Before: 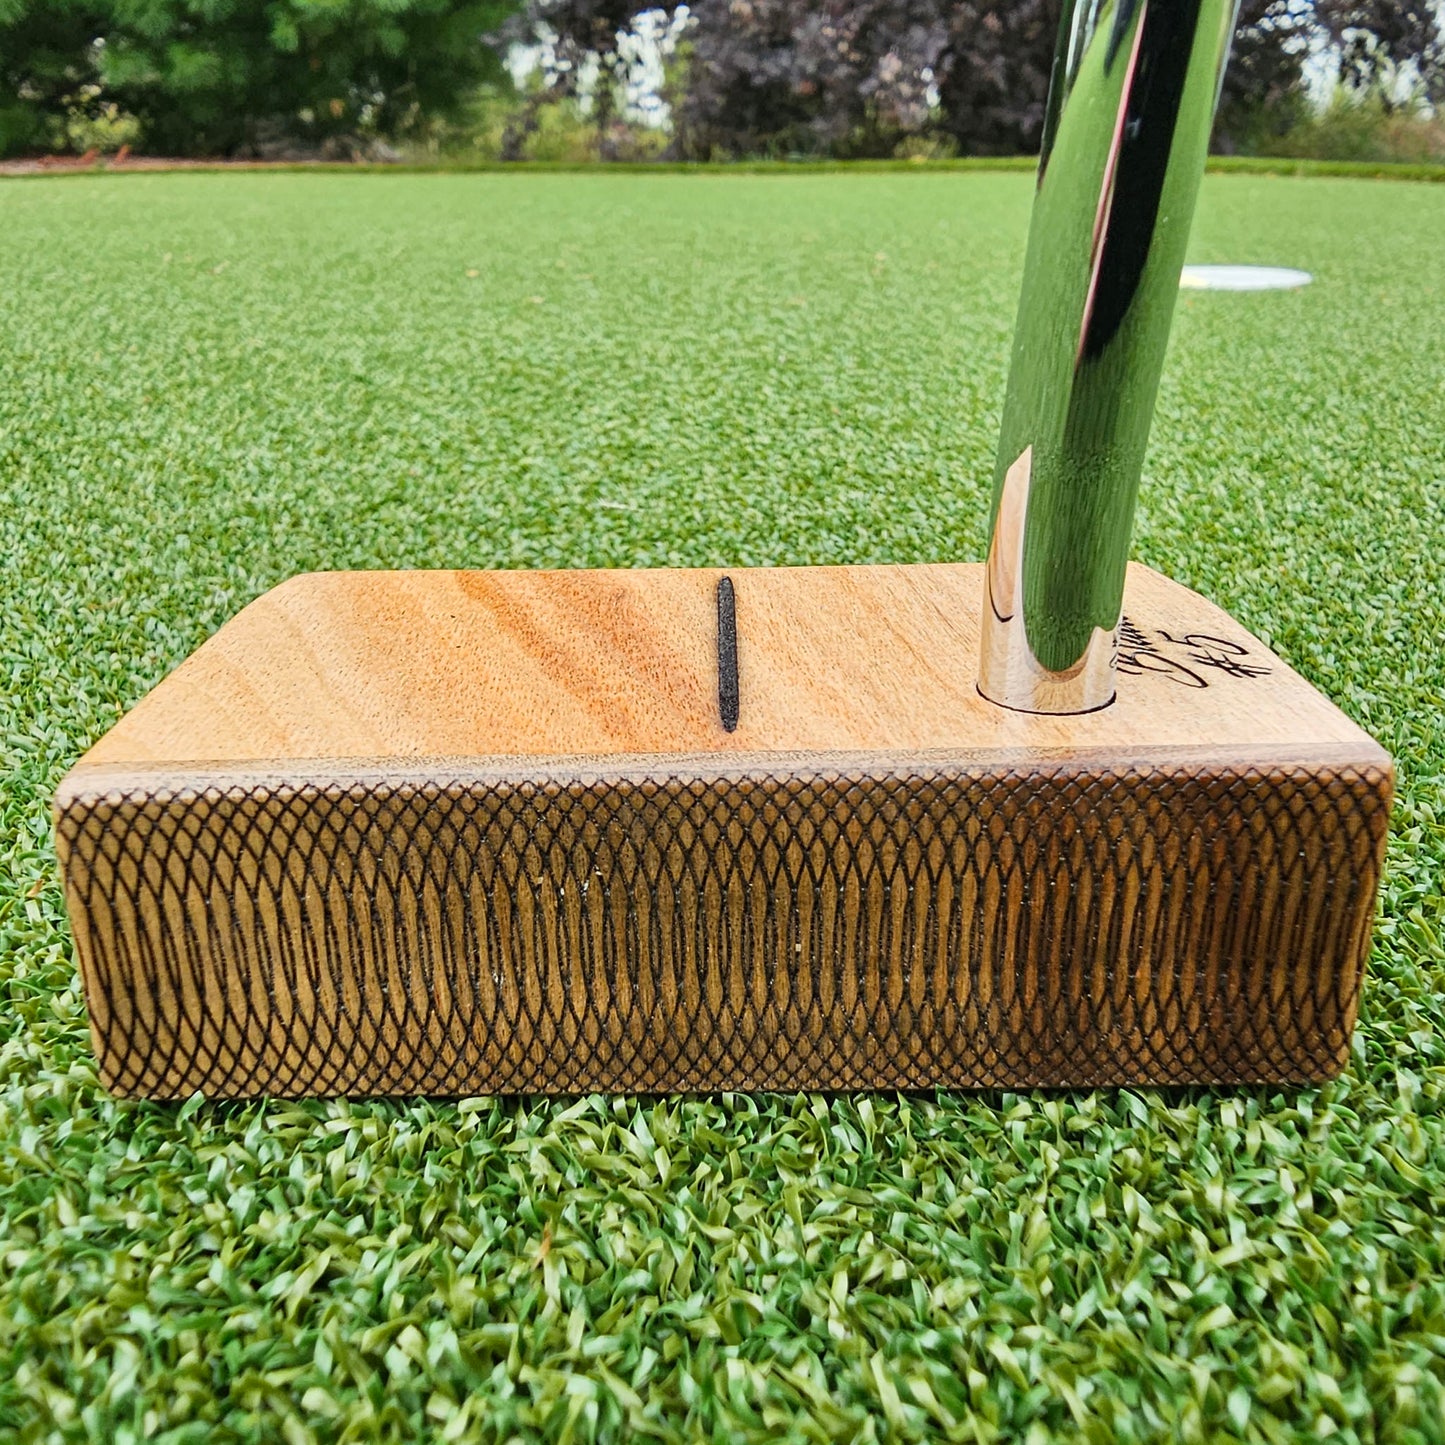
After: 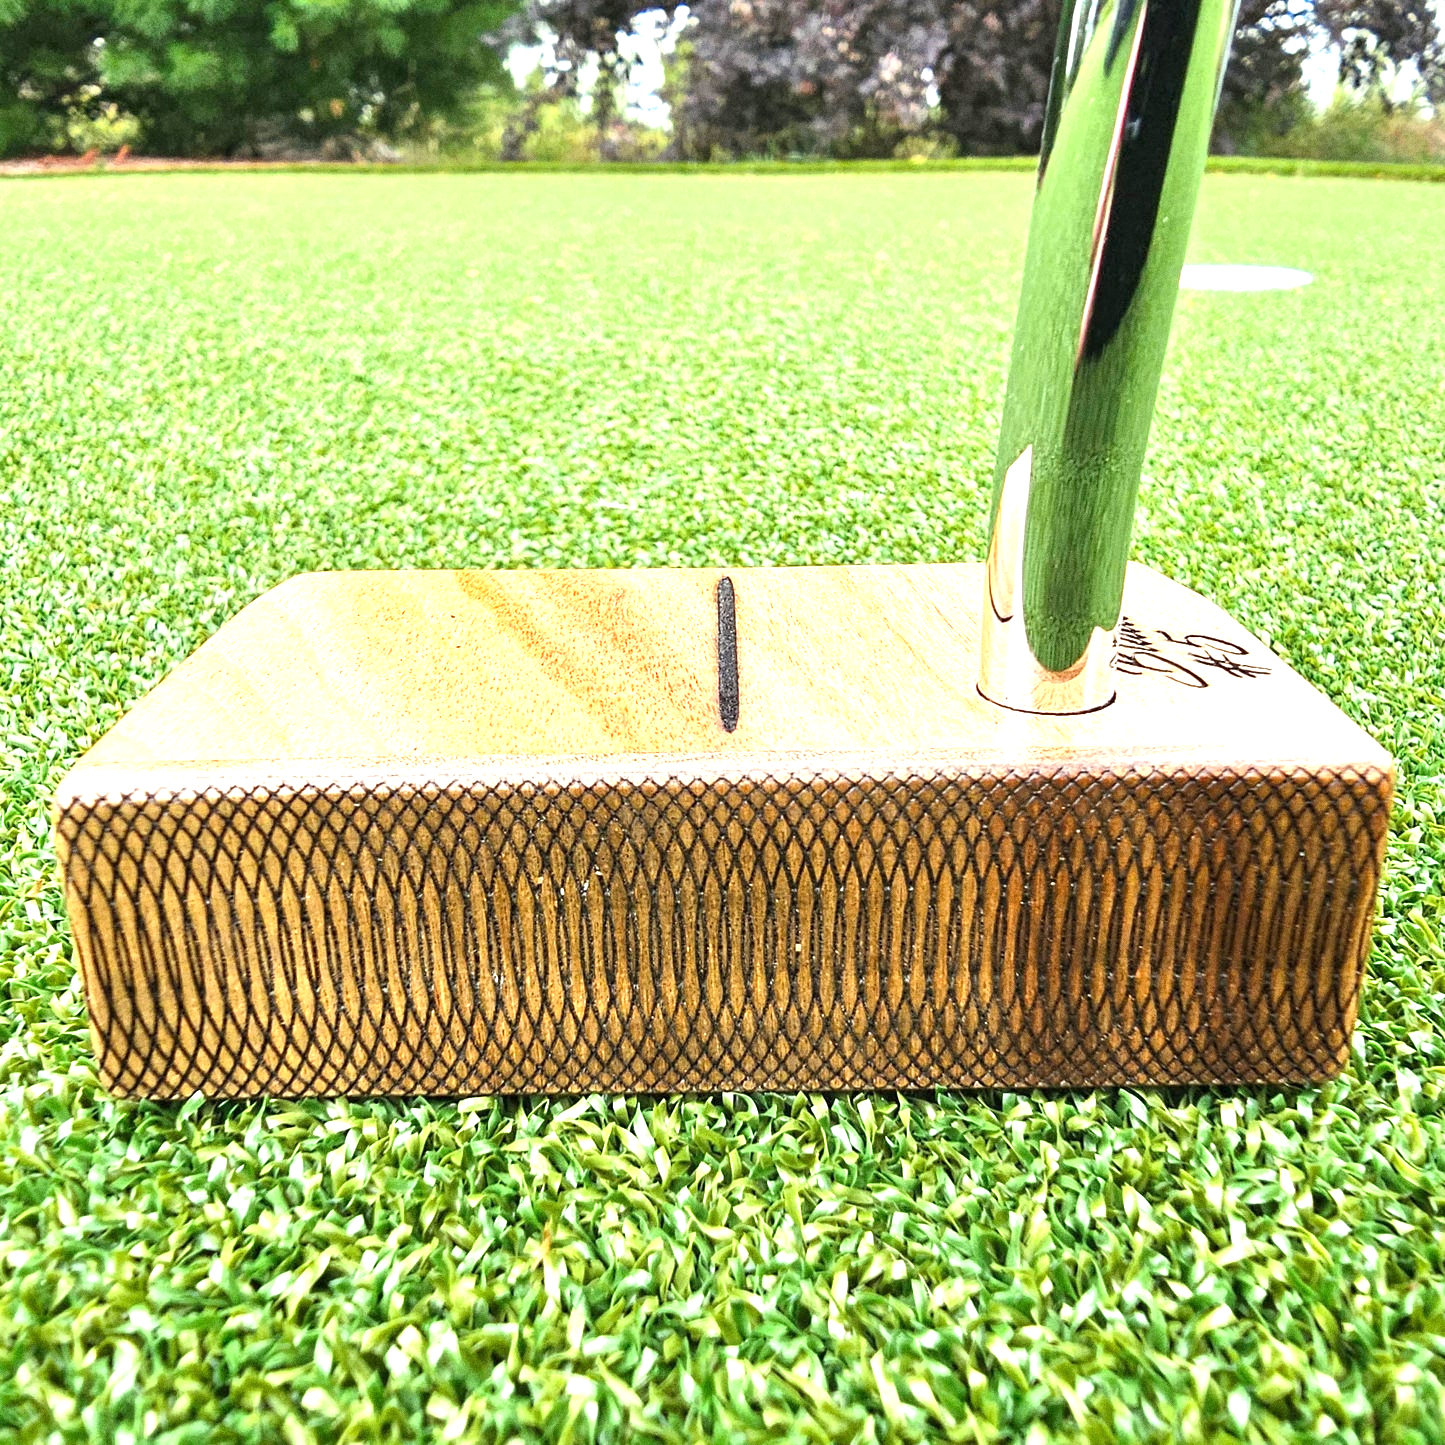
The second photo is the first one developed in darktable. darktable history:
grain: coarseness 0.09 ISO
exposure: exposure 1.2 EV, compensate highlight preservation false
